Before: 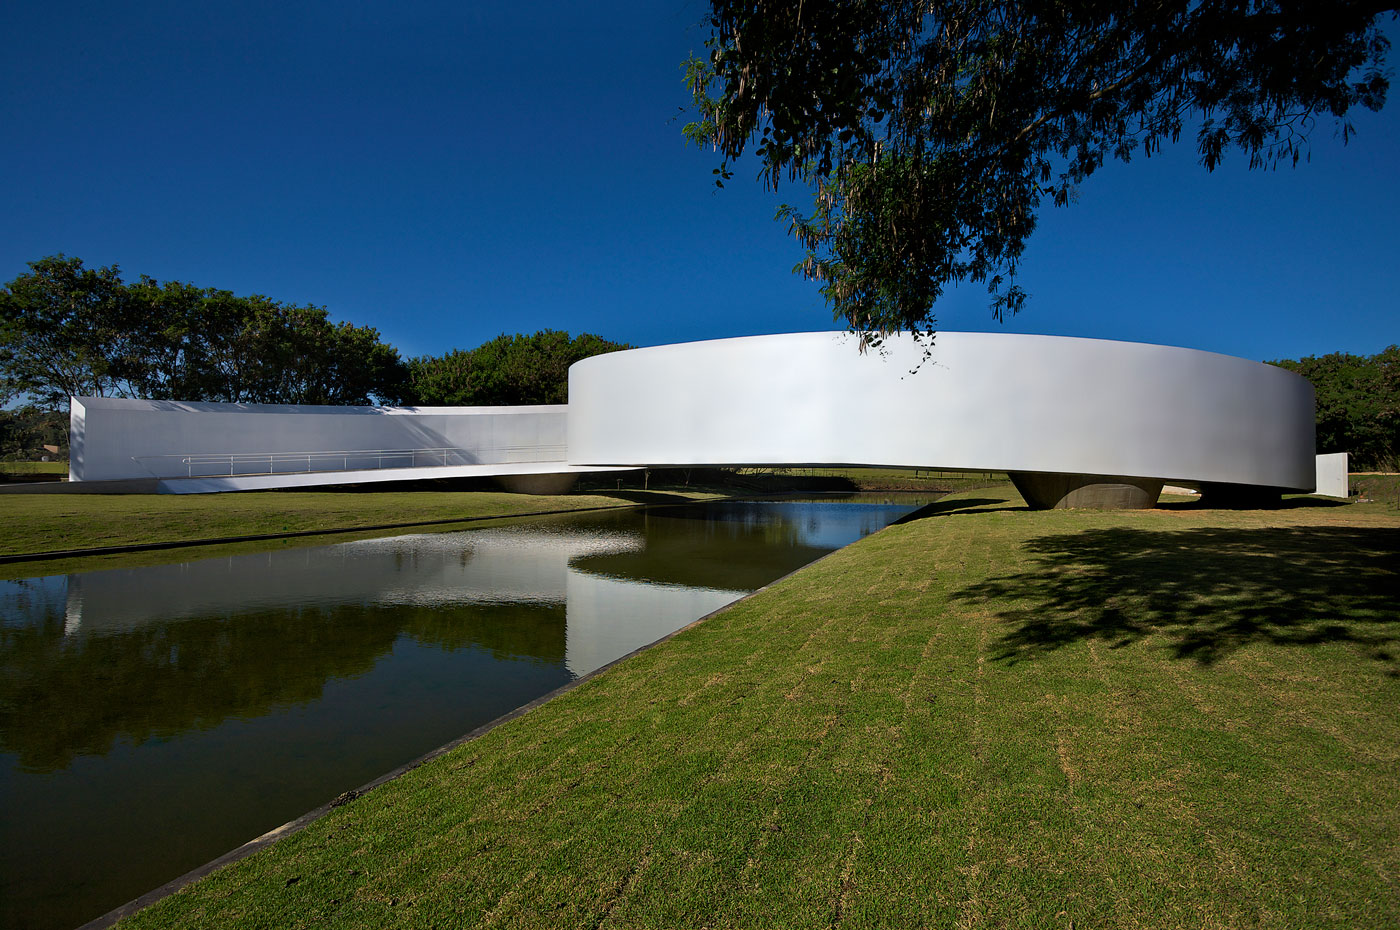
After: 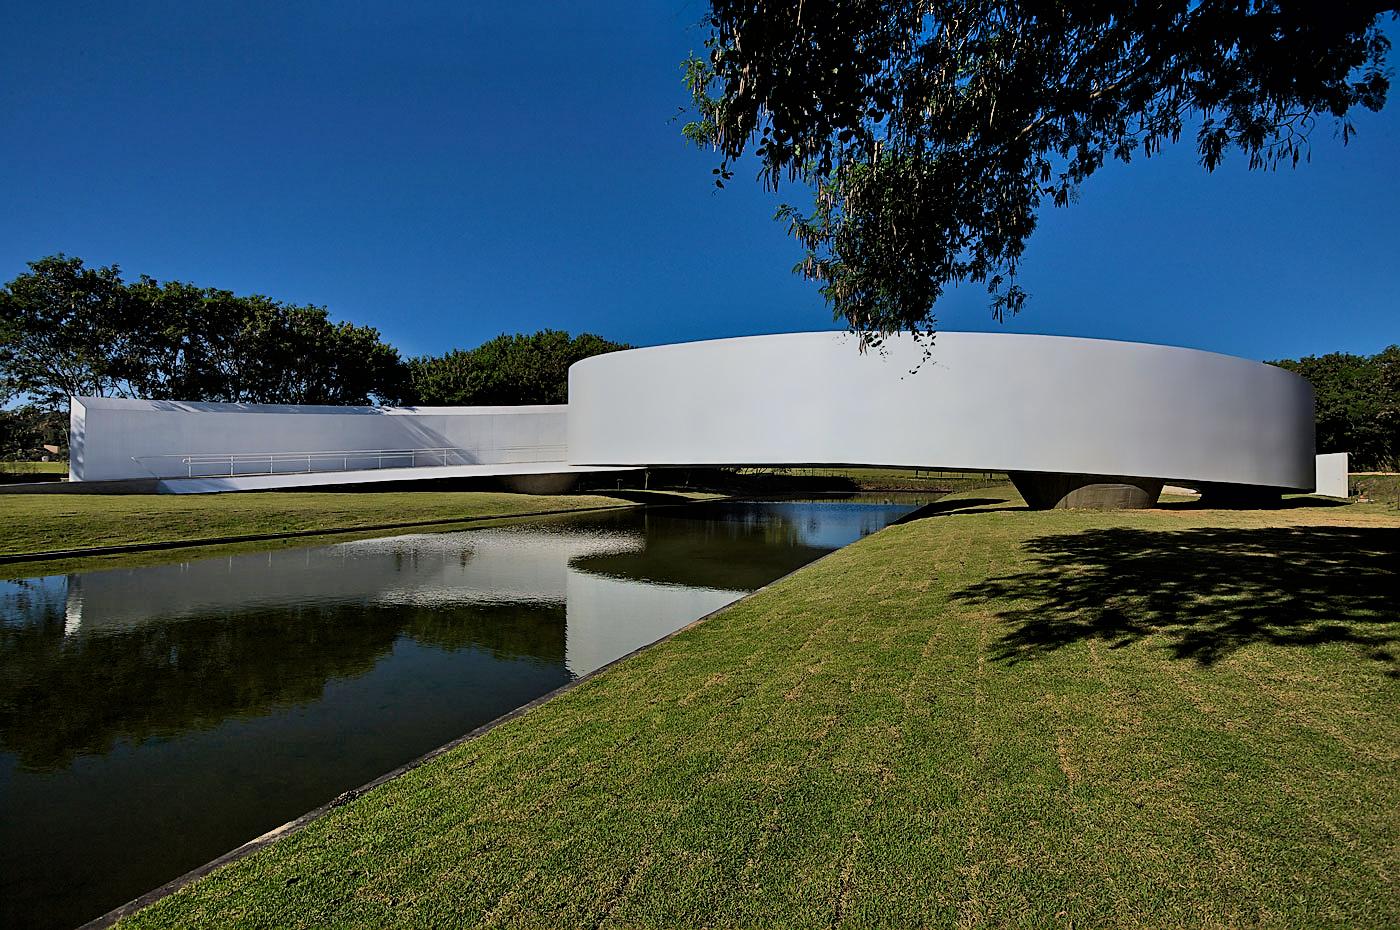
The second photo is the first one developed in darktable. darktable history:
shadows and highlights: soften with gaussian
filmic rgb: black relative exposure -7.65 EV, white relative exposure 4.56 EV, hardness 3.61, color science v6 (2022)
sharpen: on, module defaults
